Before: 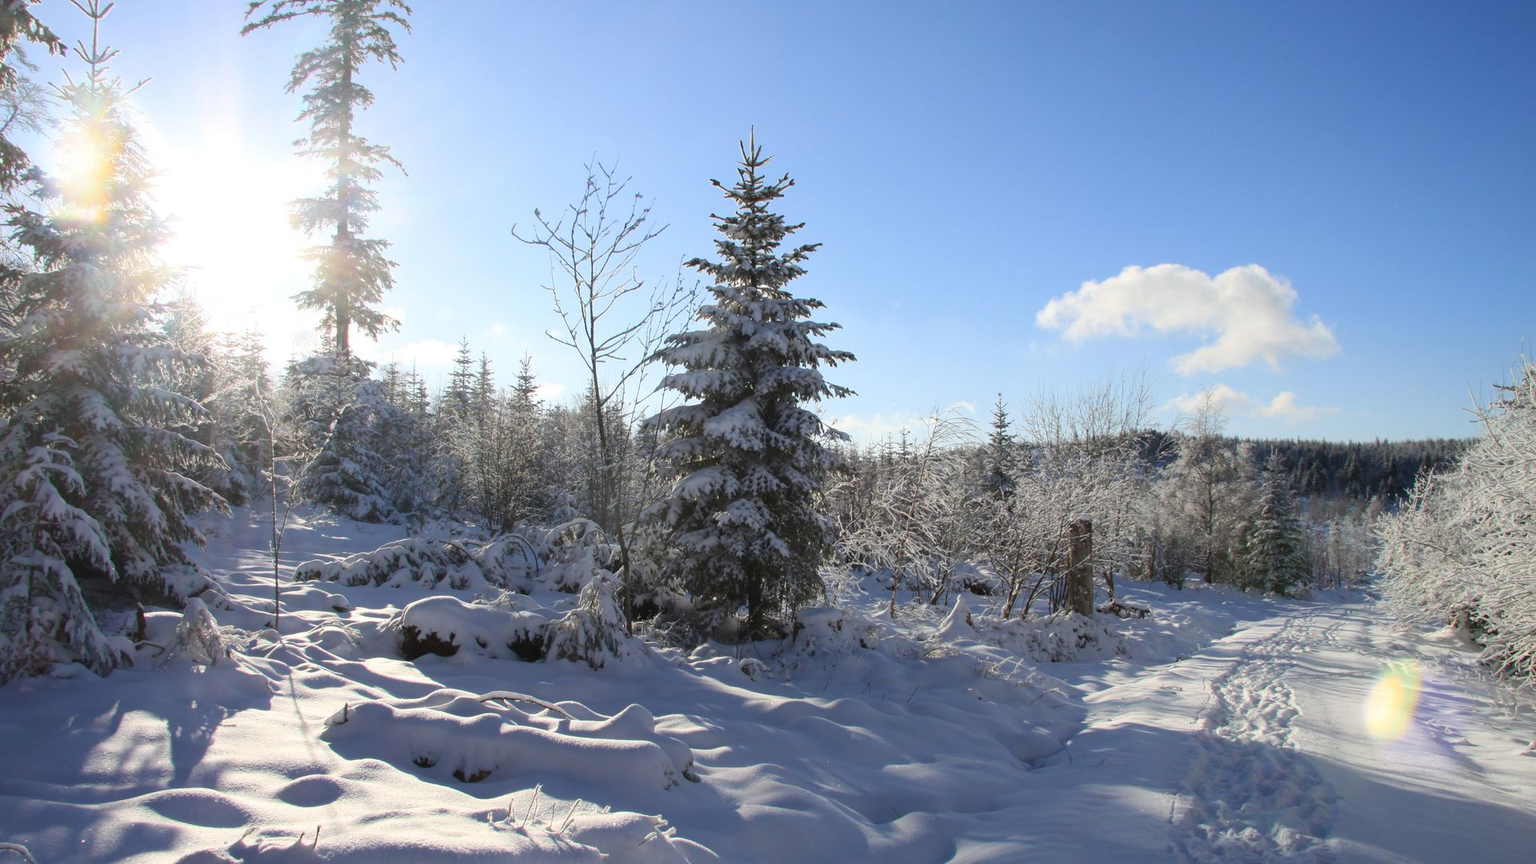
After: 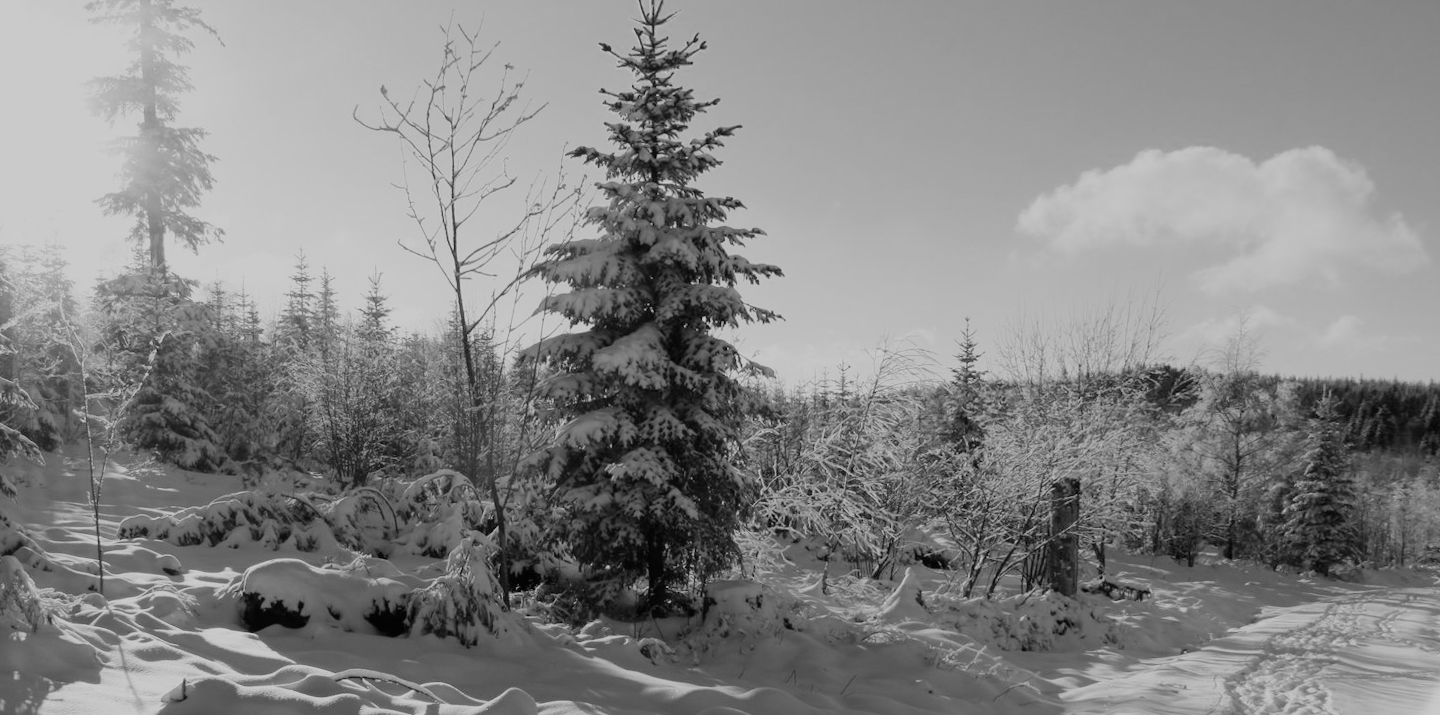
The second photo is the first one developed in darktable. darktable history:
monochrome: a 32, b 64, size 2.3
filmic rgb: black relative exposure -7.15 EV, white relative exposure 5.36 EV, hardness 3.02, color science v6 (2022)
crop: left 9.712%, top 16.928%, right 10.845%, bottom 12.332%
rotate and perspective: rotation 0.062°, lens shift (vertical) 0.115, lens shift (horizontal) -0.133, crop left 0.047, crop right 0.94, crop top 0.061, crop bottom 0.94
color zones: curves: ch0 [(0.068, 0.464) (0.25, 0.5) (0.48, 0.508) (0.75, 0.536) (0.886, 0.476) (0.967, 0.456)]; ch1 [(0.066, 0.456) (0.25, 0.5) (0.616, 0.508) (0.746, 0.56) (0.934, 0.444)]
